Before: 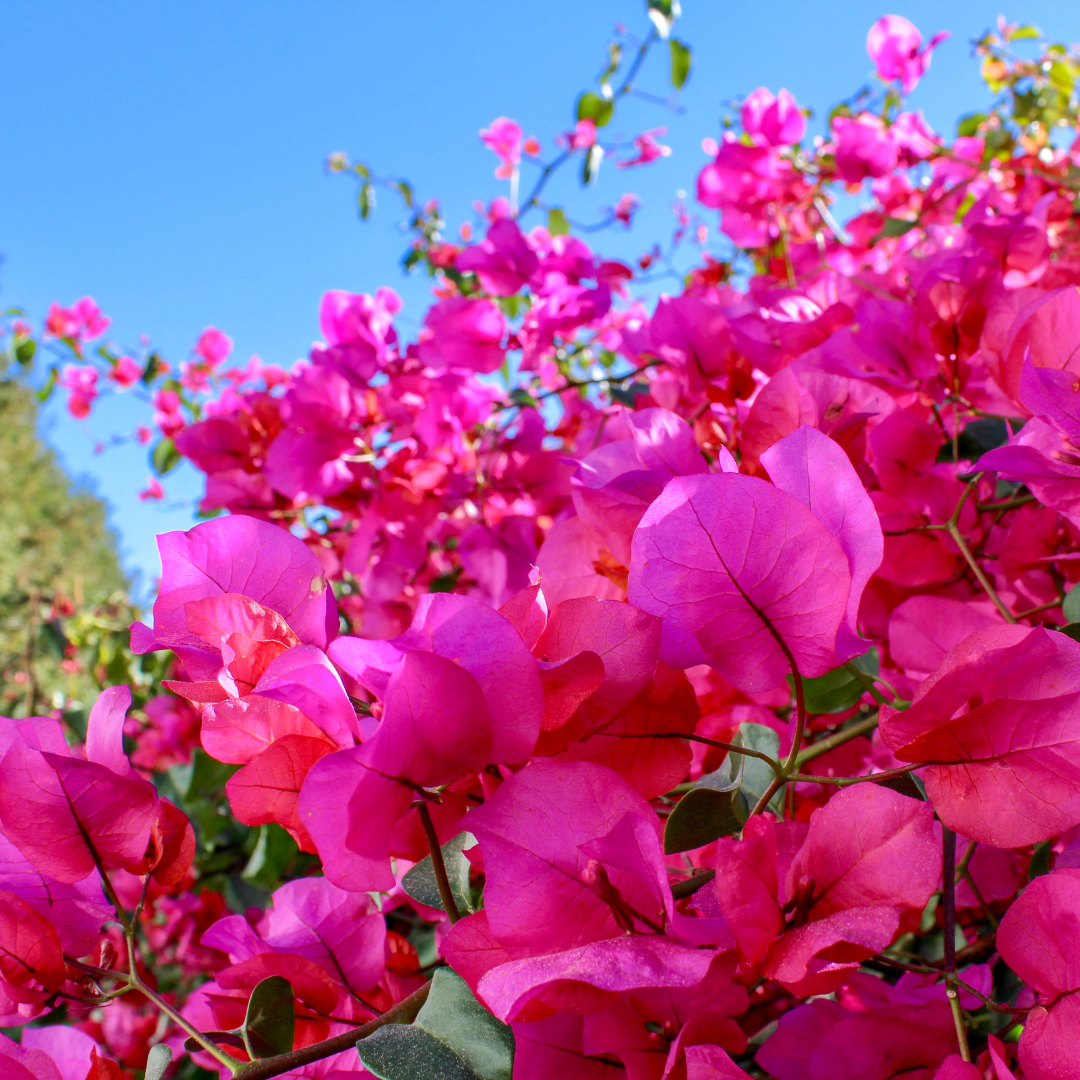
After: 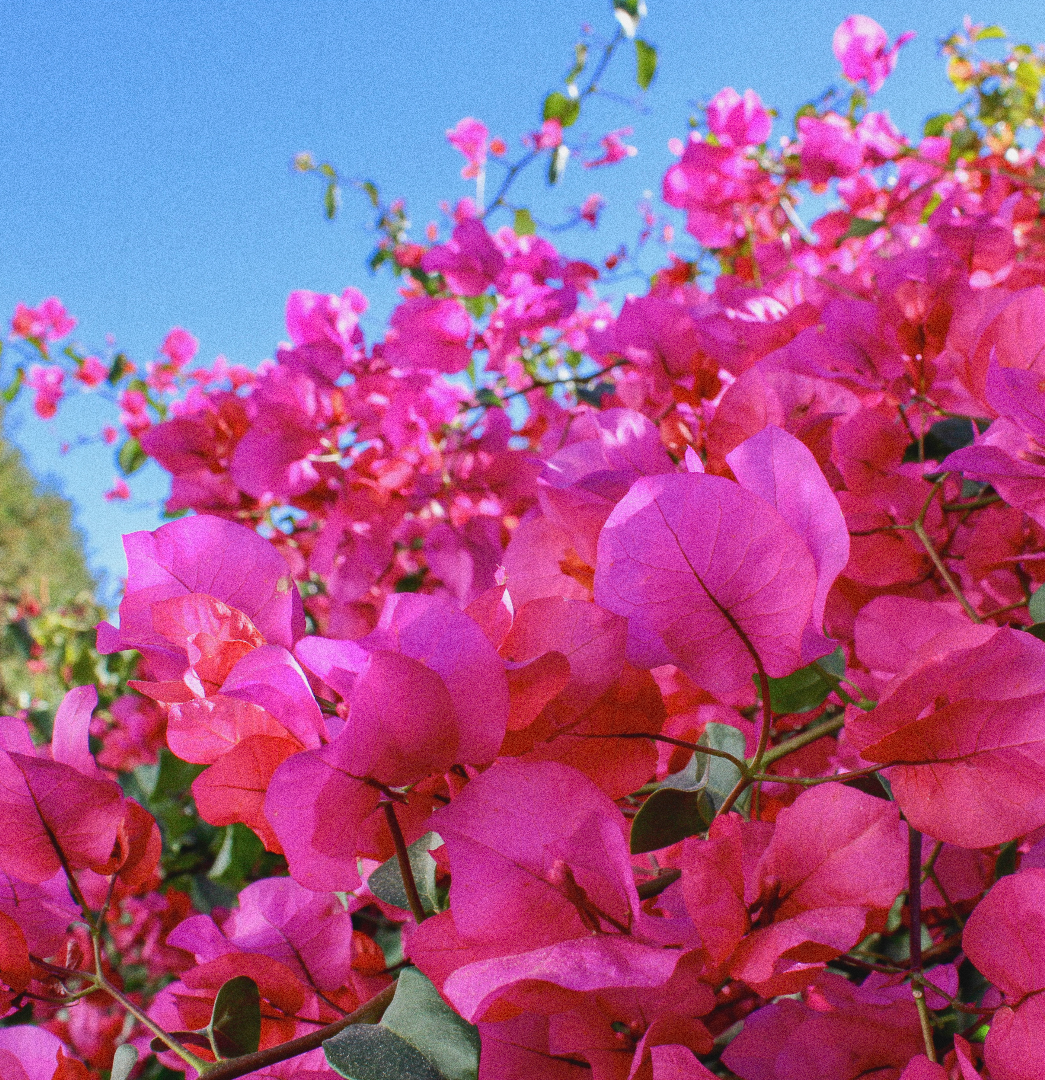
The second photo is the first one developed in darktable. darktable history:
grain: coarseness 0.09 ISO, strength 40%
contrast brightness saturation: contrast -0.1, saturation -0.1
crop and rotate: left 3.238%
